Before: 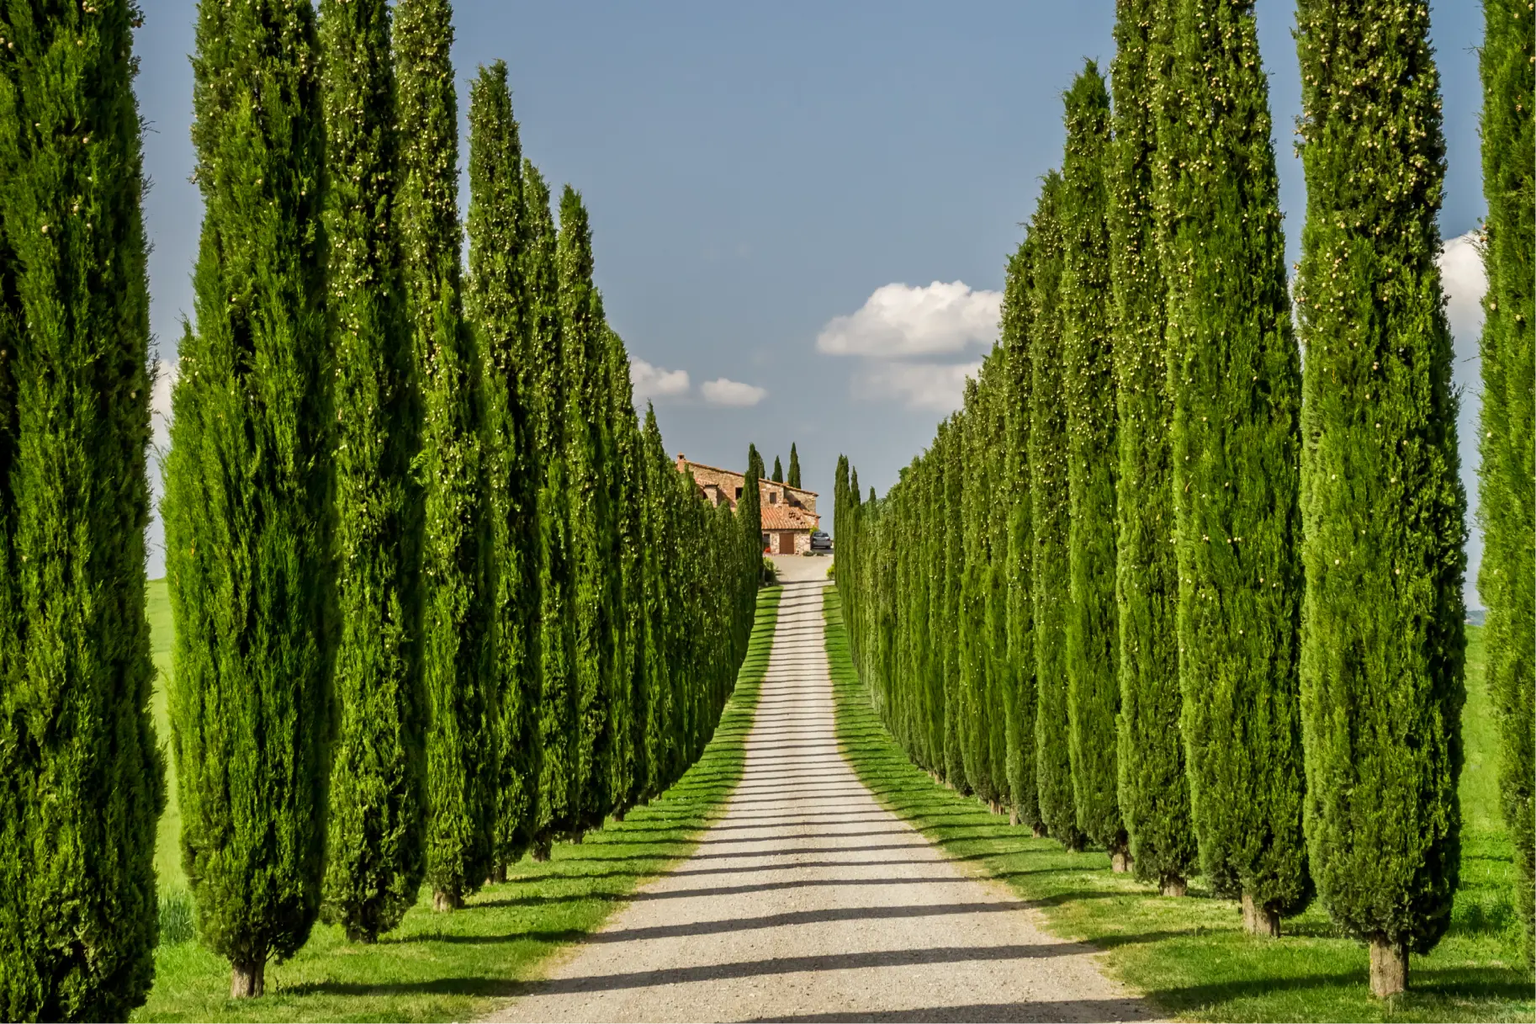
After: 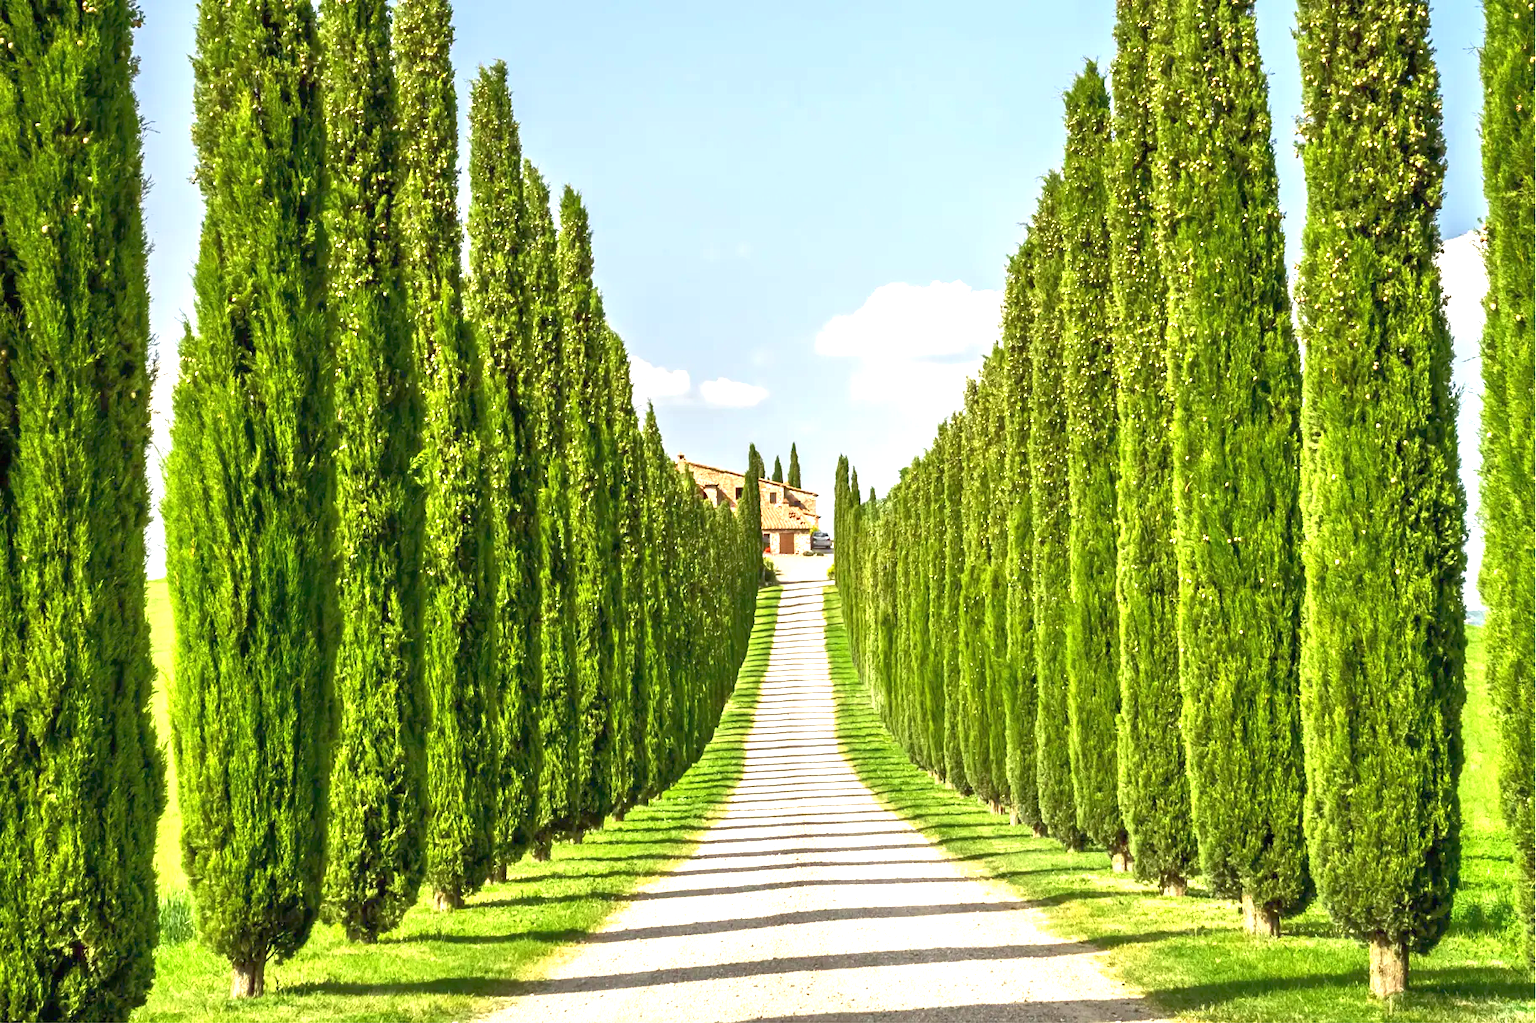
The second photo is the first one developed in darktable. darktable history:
exposure: black level correction 0, exposure 1.45 EV, compensate exposure bias true, compensate highlight preservation false
rgb curve: curves: ch0 [(0, 0) (0.072, 0.166) (0.217, 0.293) (0.414, 0.42) (1, 1)], compensate middle gray true, preserve colors basic power
